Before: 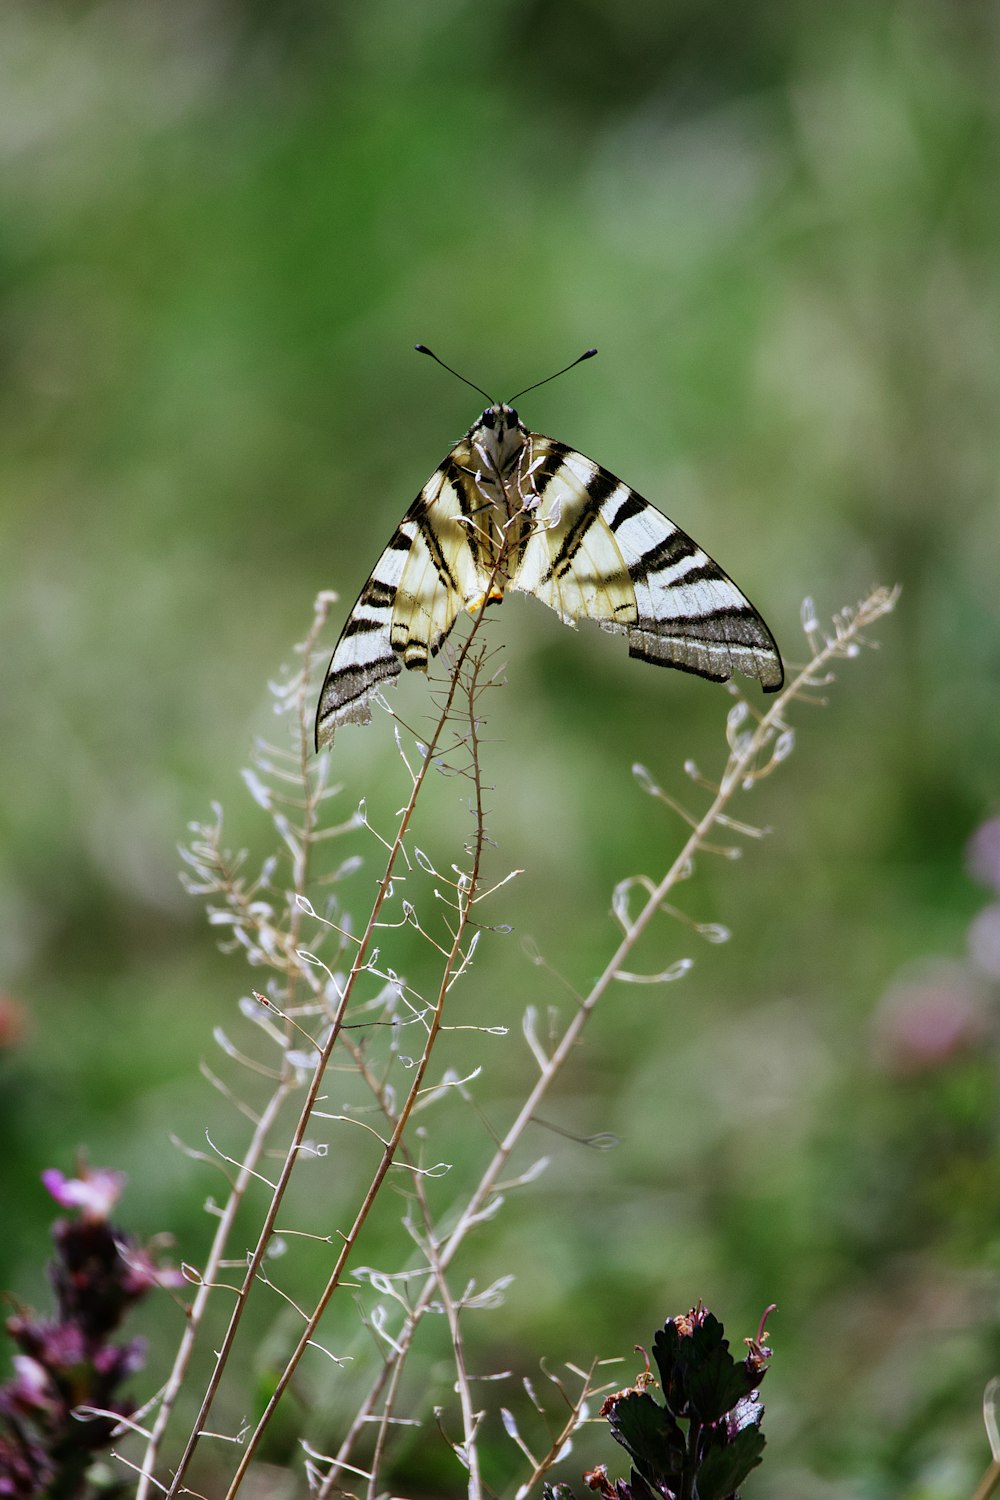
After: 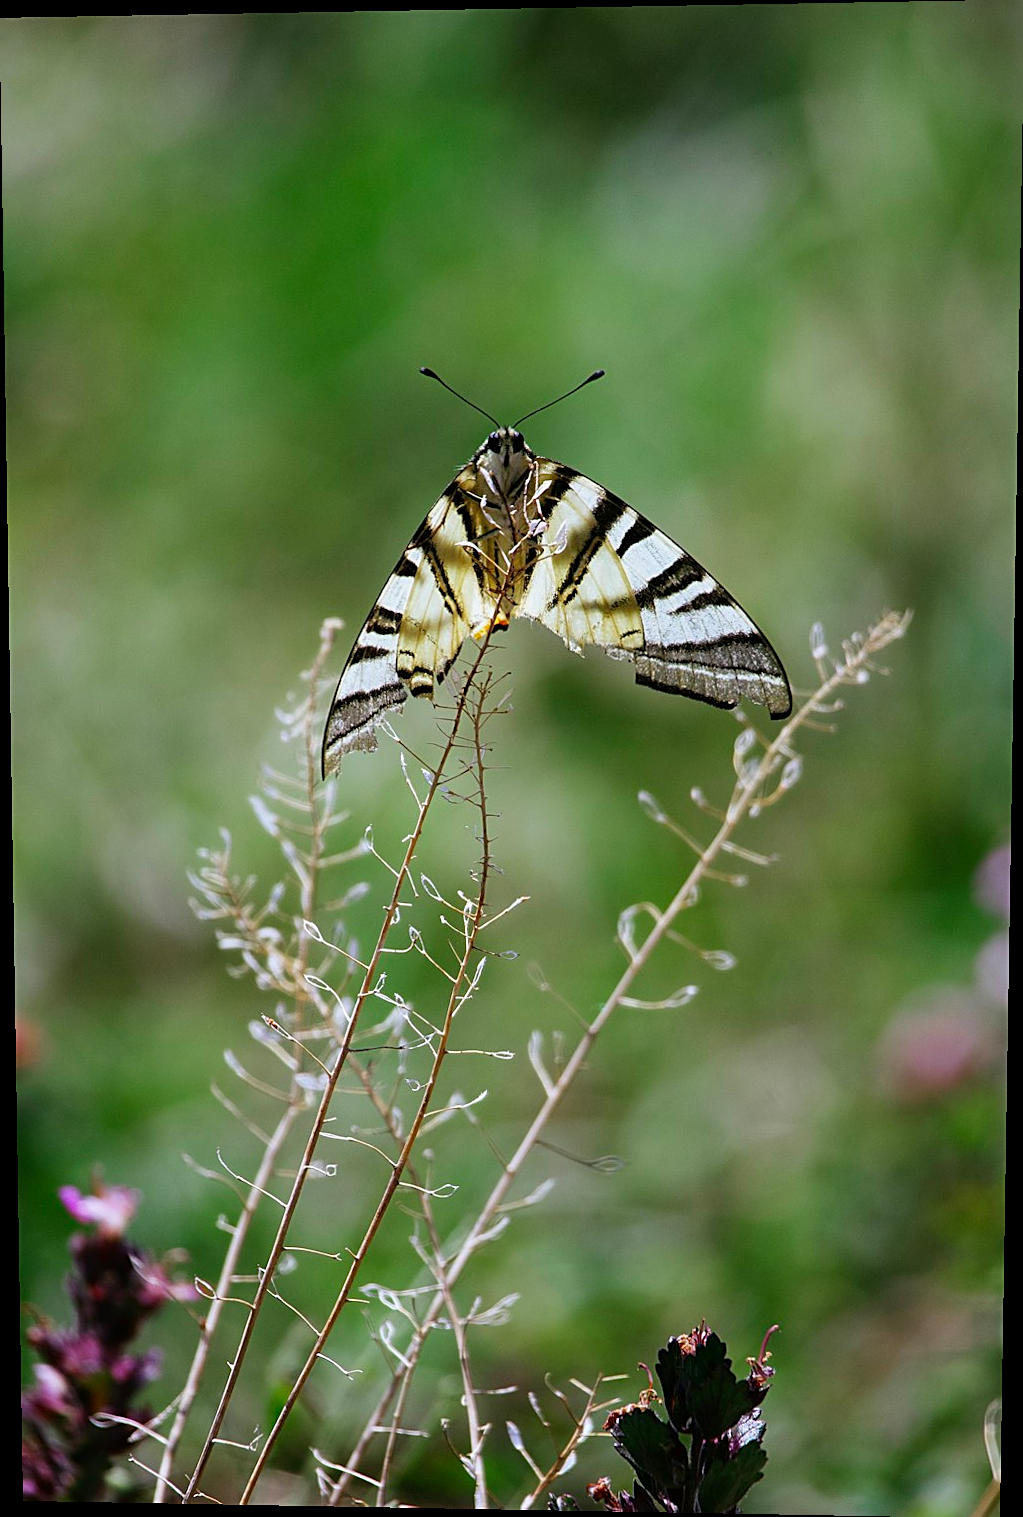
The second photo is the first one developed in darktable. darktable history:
rotate and perspective: lens shift (vertical) 0.048, lens shift (horizontal) -0.024, automatic cropping off
sharpen: on, module defaults
